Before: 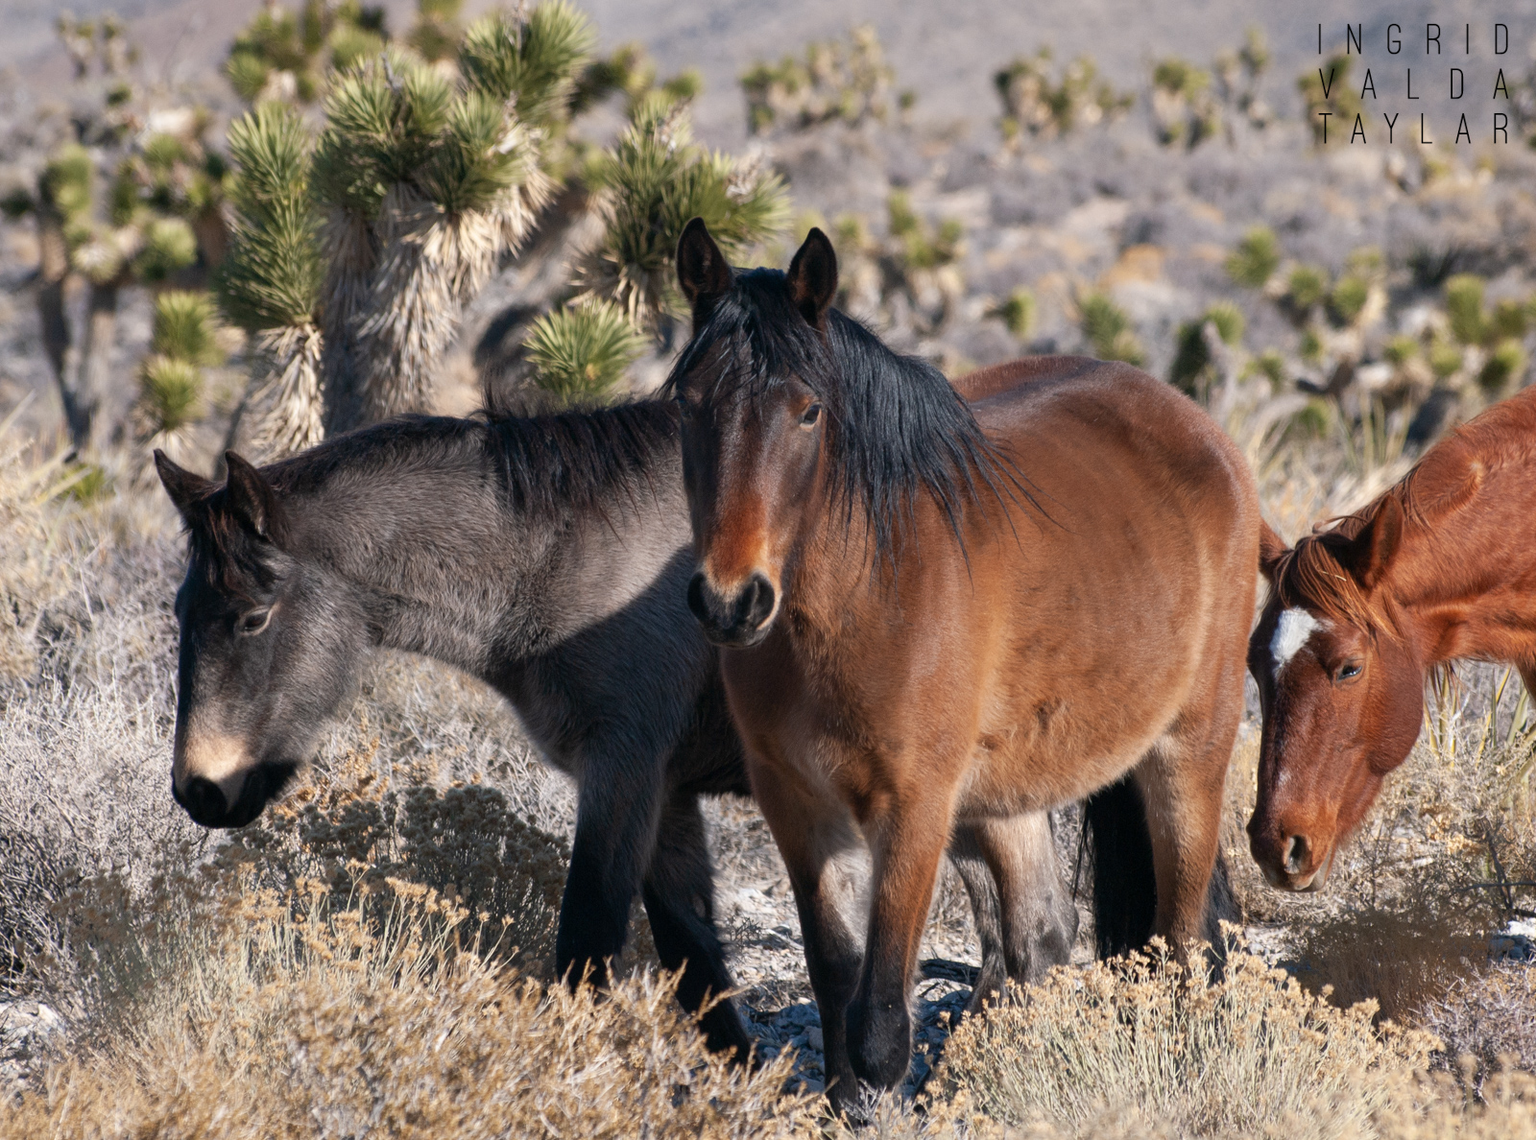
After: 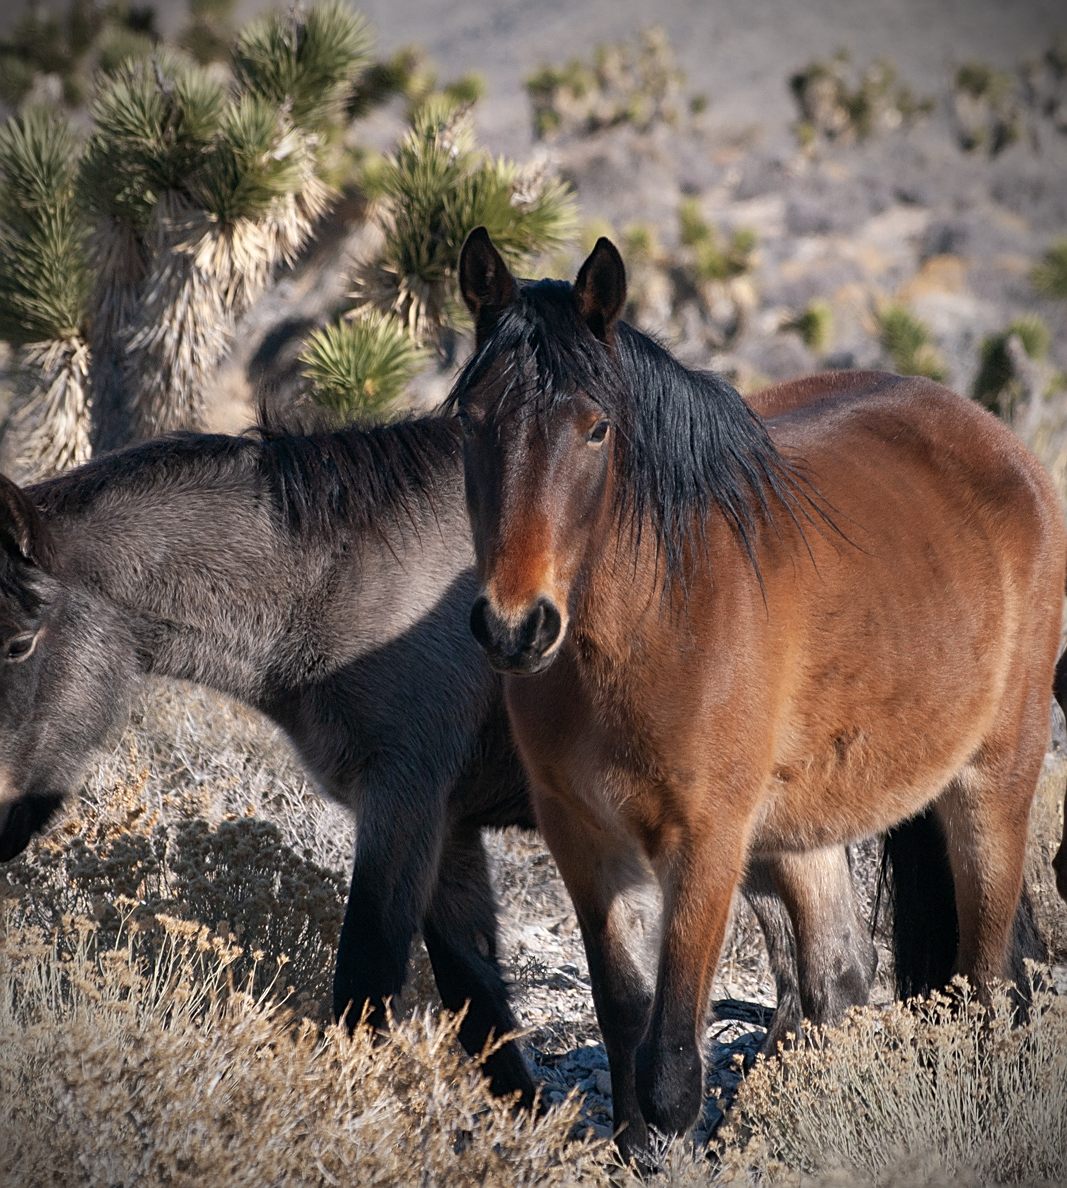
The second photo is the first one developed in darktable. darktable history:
sharpen: on, module defaults
vignetting: brightness -0.798
crop: left 15.433%, right 17.878%
tone equalizer: on, module defaults
